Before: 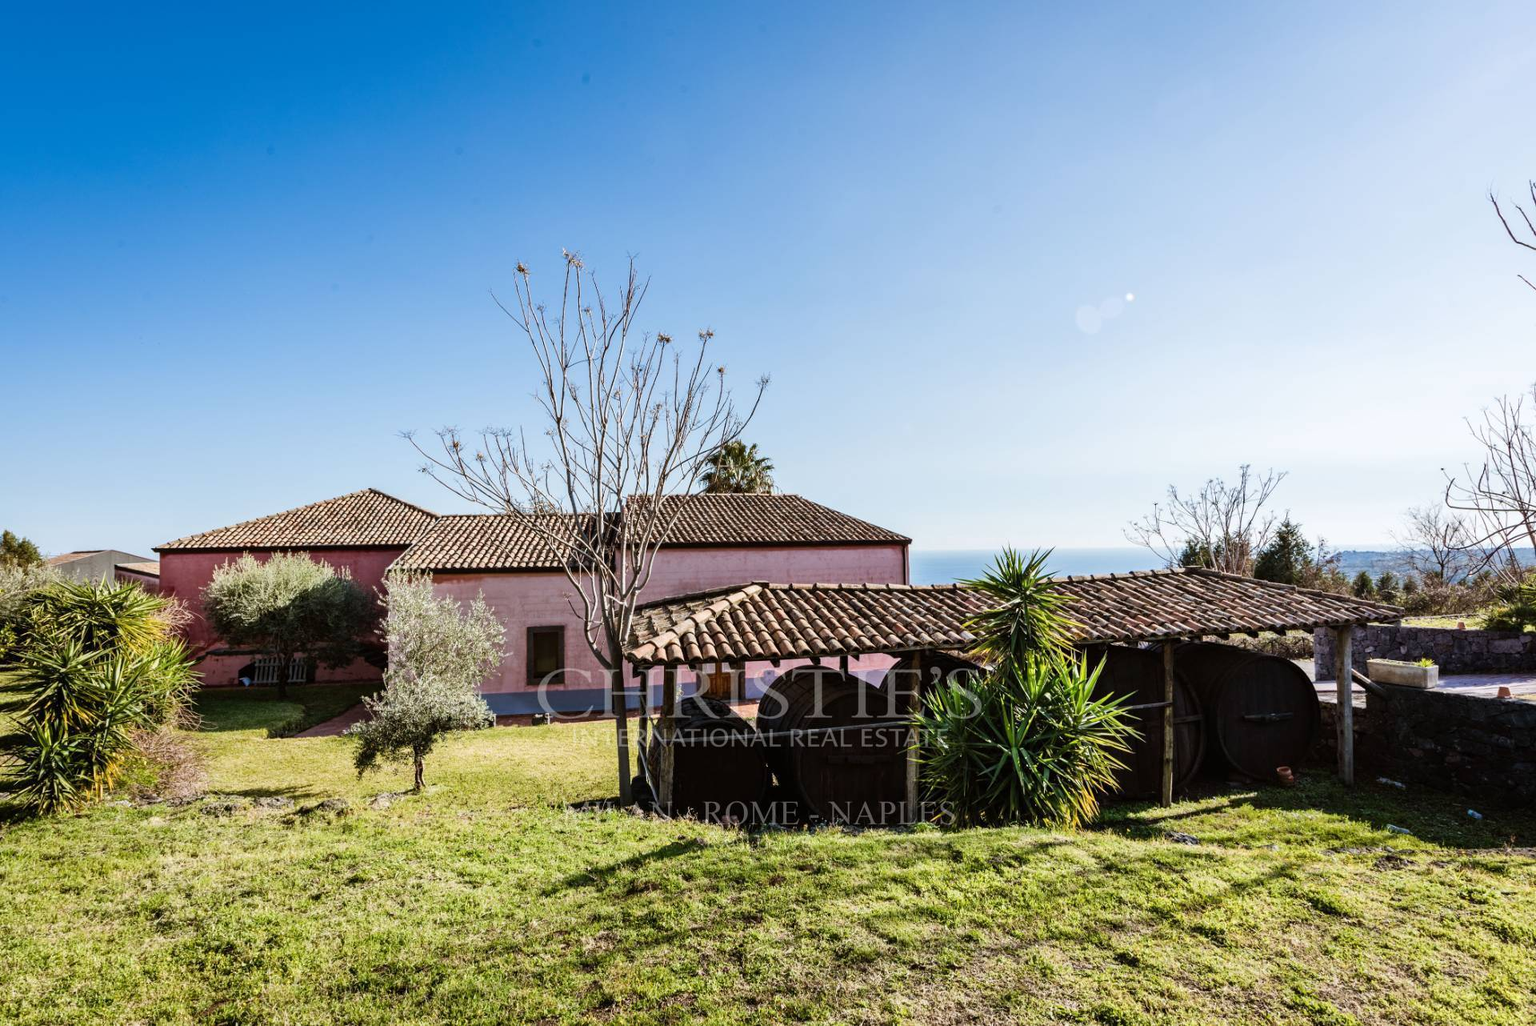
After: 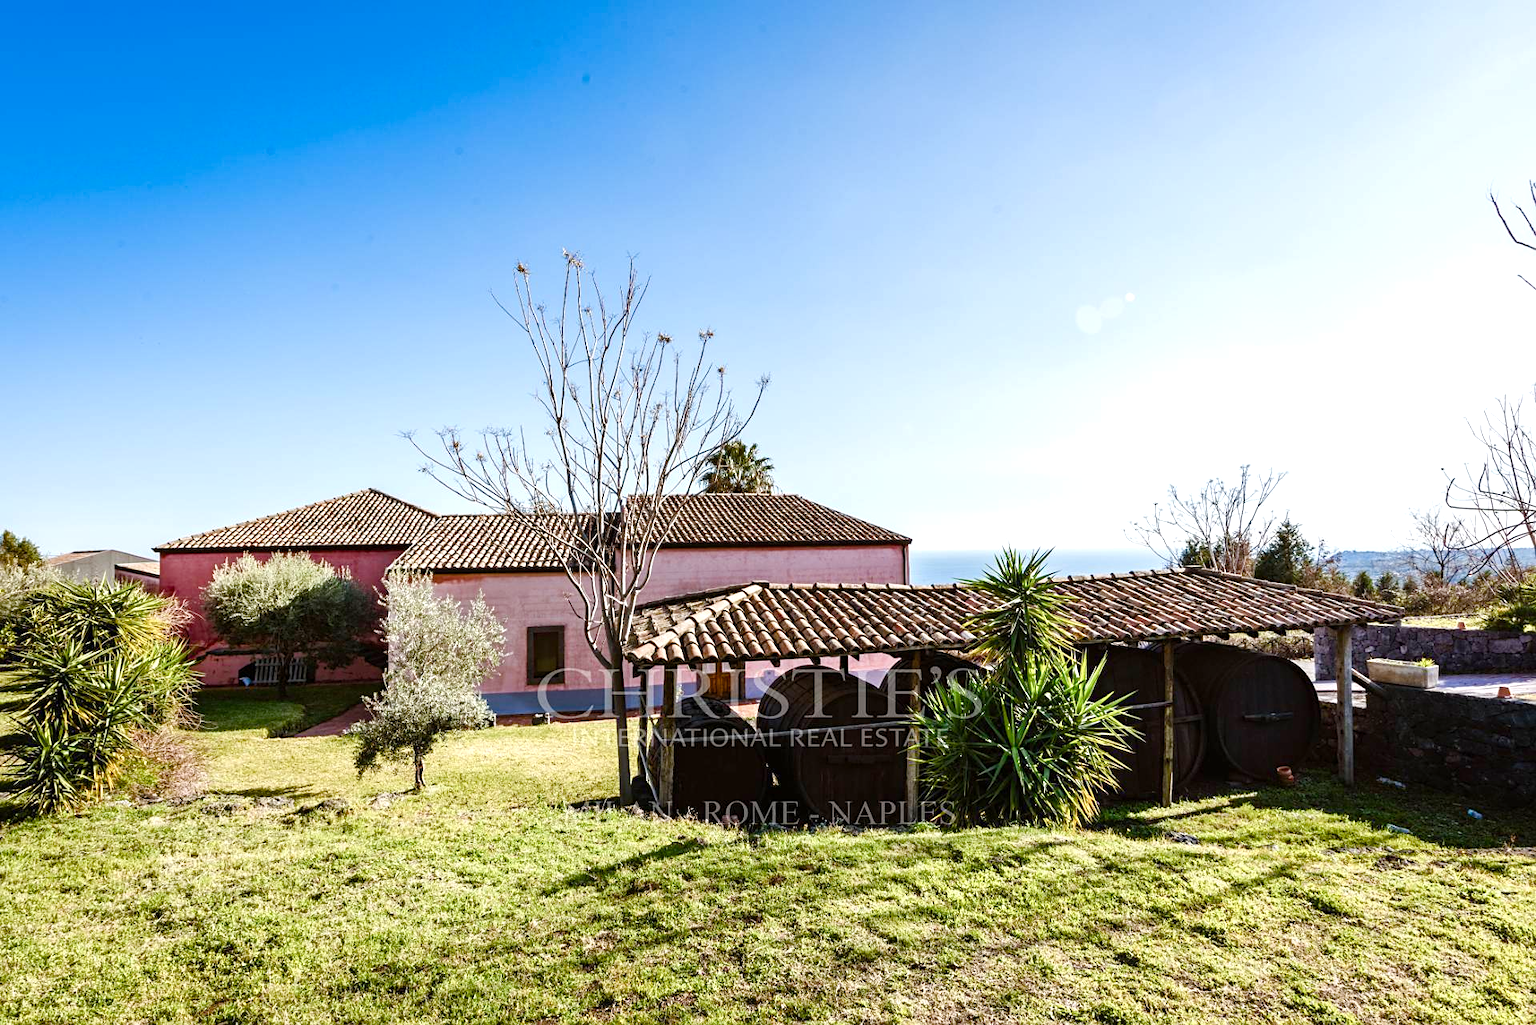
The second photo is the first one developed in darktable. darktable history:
color balance rgb: perceptual saturation grading › global saturation 20%, perceptual saturation grading › highlights -50%, perceptual saturation grading › shadows 30%, perceptual brilliance grading › global brilliance 10%, perceptual brilliance grading › shadows 15%
sharpen: amount 0.2
